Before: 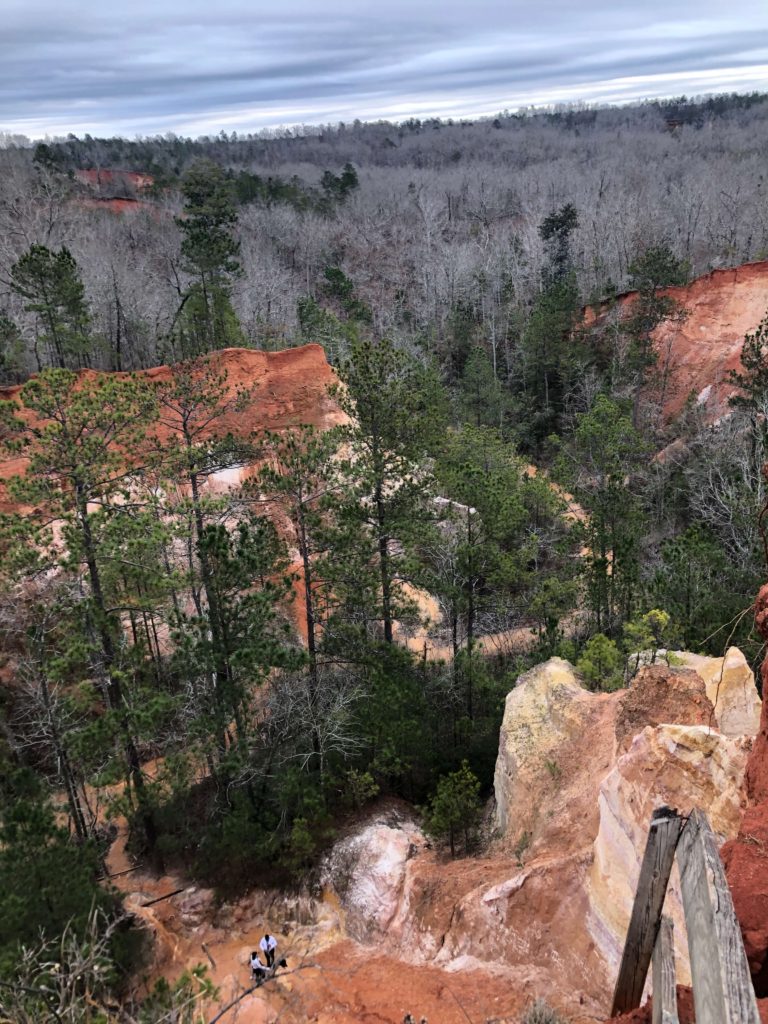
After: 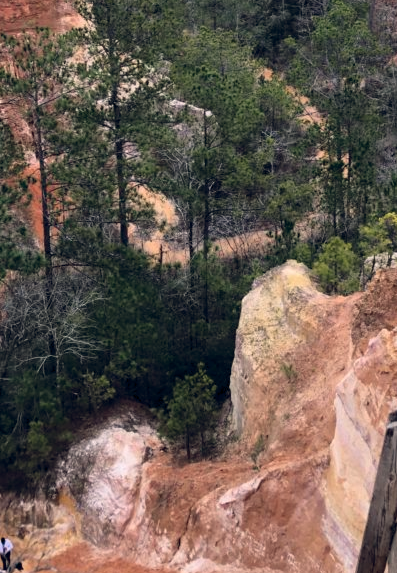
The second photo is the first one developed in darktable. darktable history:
crop: left 34.479%, top 38.822%, right 13.718%, bottom 5.172%
color balance rgb: shadows lift › hue 87.51°, highlights gain › chroma 1.62%, highlights gain › hue 55.1°, global offset › chroma 0.1%, global offset › hue 253.66°, linear chroma grading › global chroma 0.5%
